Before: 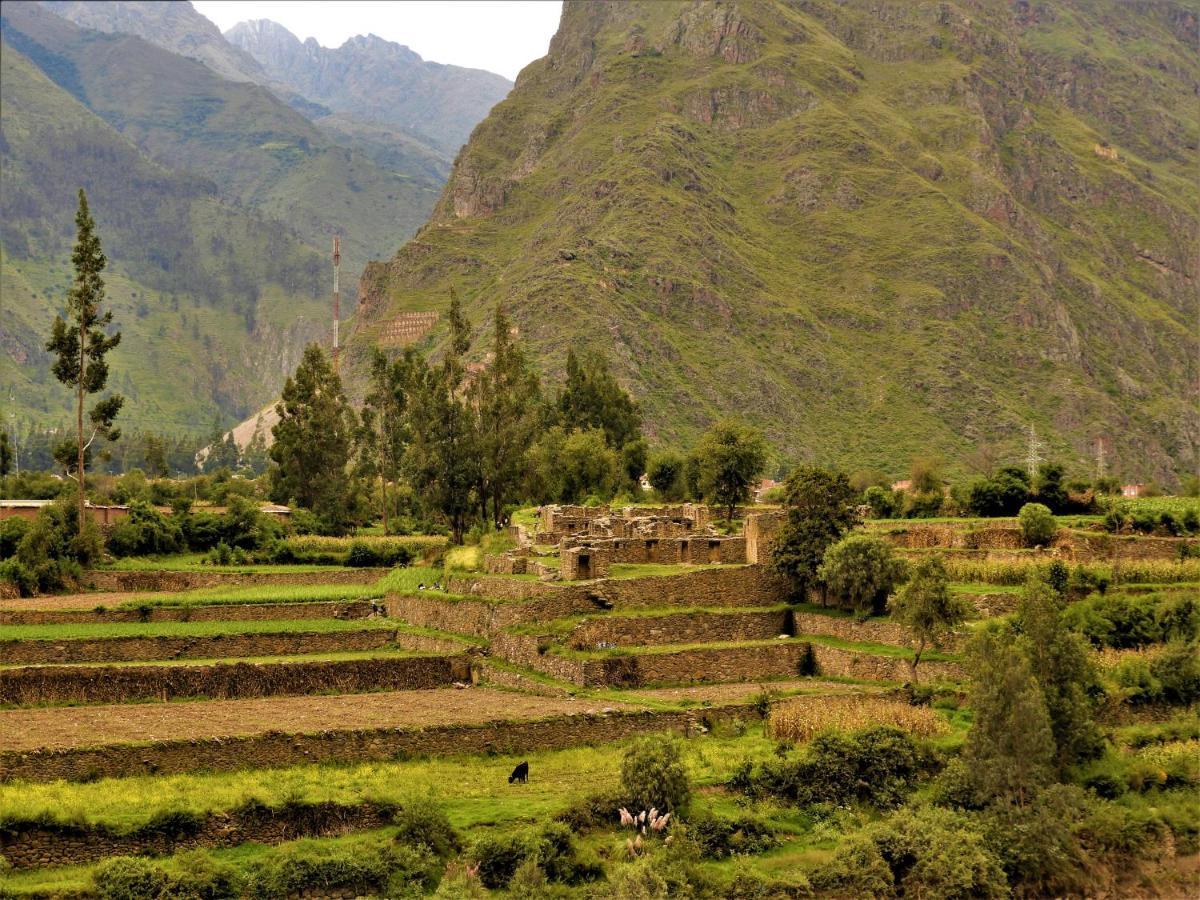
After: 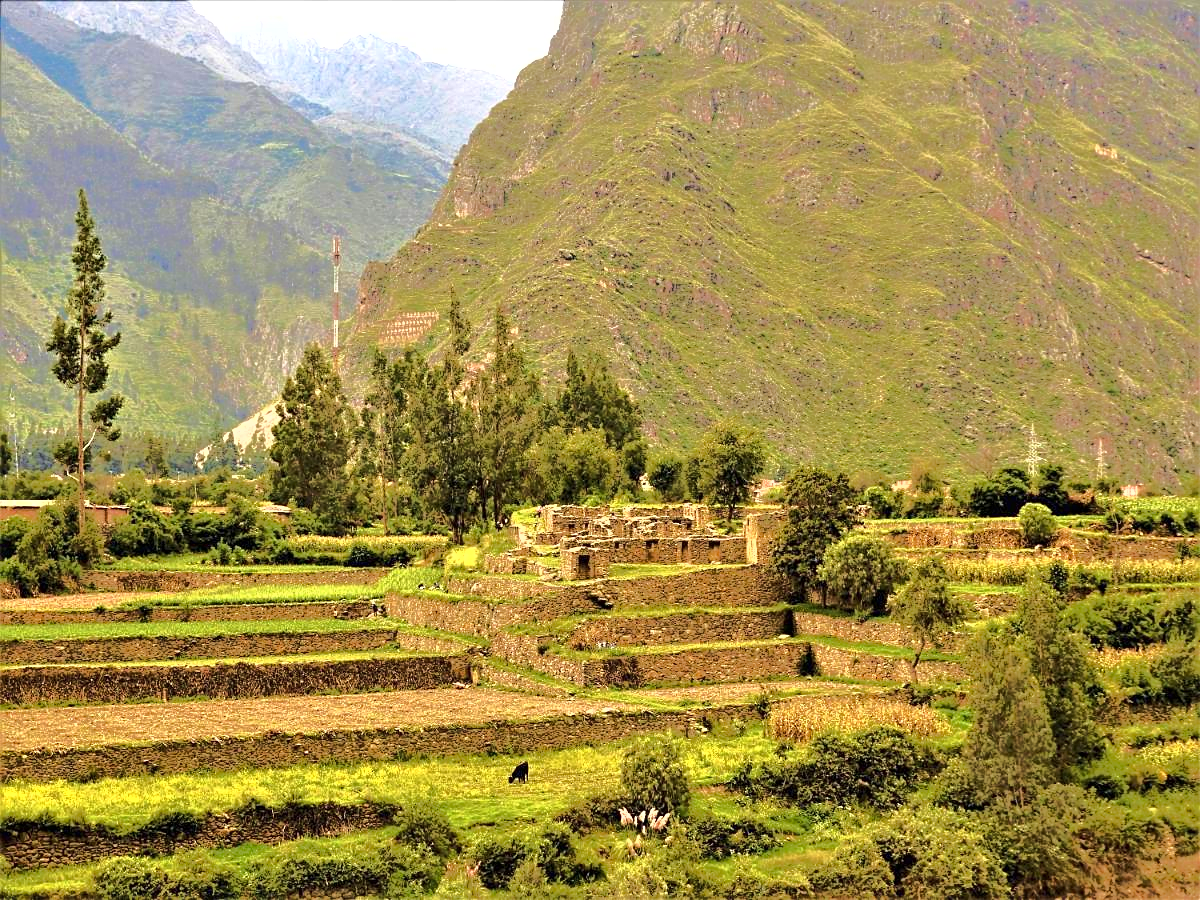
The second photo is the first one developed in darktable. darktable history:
tone curve: curves: ch0 [(0, 0) (0.003, 0.005) (0.011, 0.012) (0.025, 0.026) (0.044, 0.046) (0.069, 0.071) (0.1, 0.098) (0.136, 0.135) (0.177, 0.178) (0.224, 0.217) (0.277, 0.274) (0.335, 0.335) (0.399, 0.442) (0.468, 0.543) (0.543, 0.6) (0.623, 0.628) (0.709, 0.679) (0.801, 0.782) (0.898, 0.904) (1, 1)], color space Lab, linked channels, preserve colors none
exposure: black level correction 0, exposure 0.947 EV, compensate exposure bias true, compensate highlight preservation false
sharpen: on, module defaults
velvia: on, module defaults
shadows and highlights: radius 331.36, shadows 54.51, highlights -99.72, compress 94.19%, soften with gaussian
